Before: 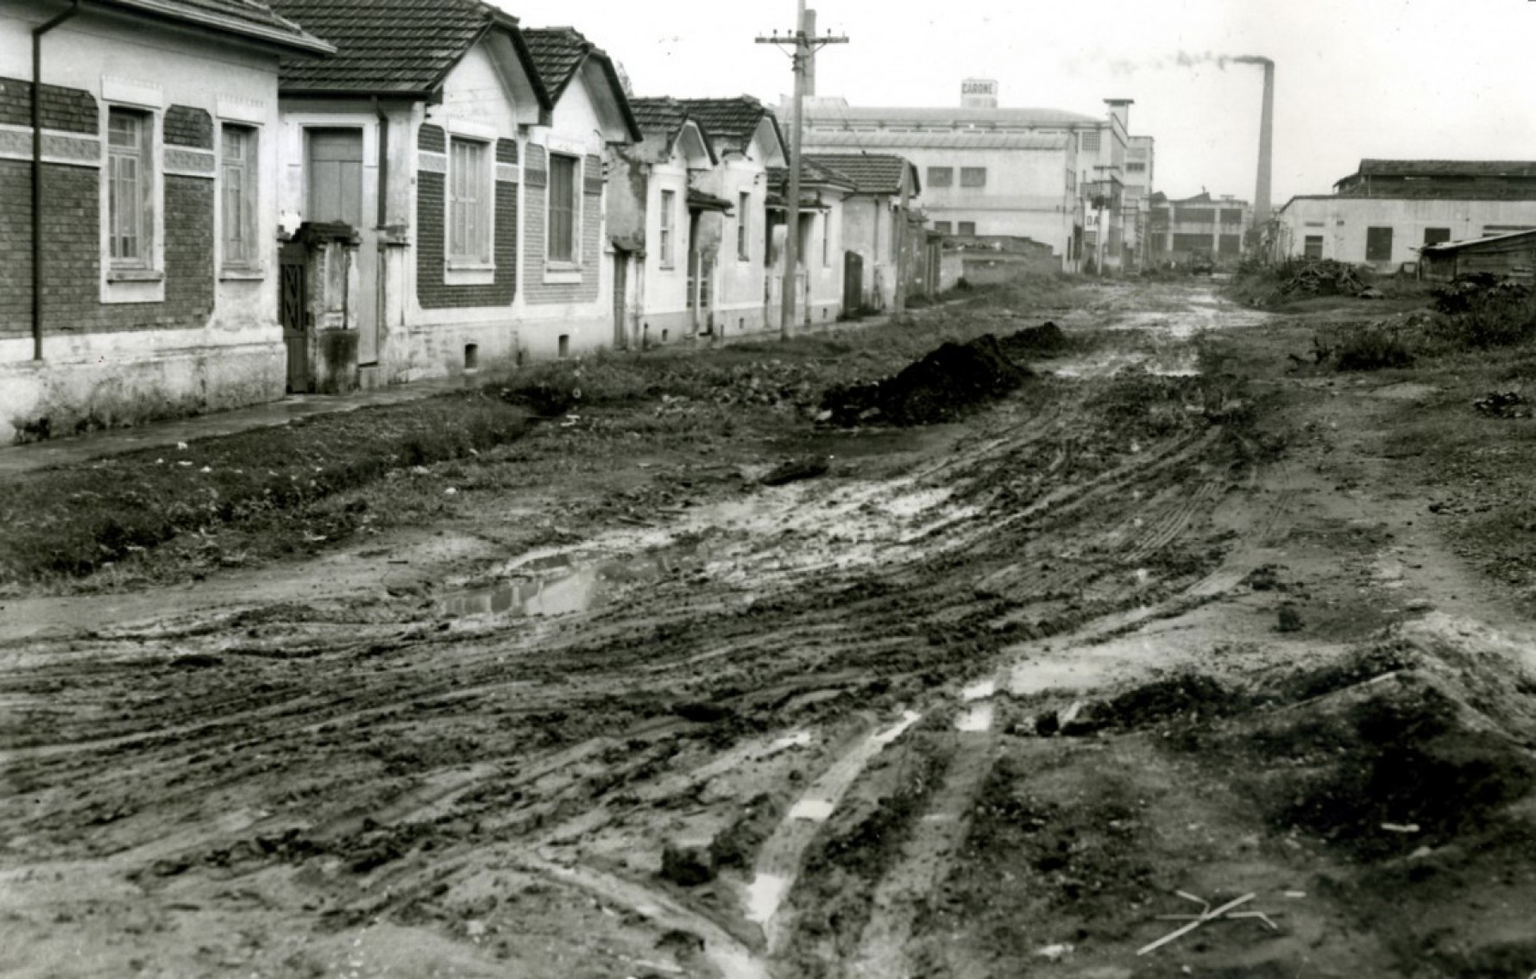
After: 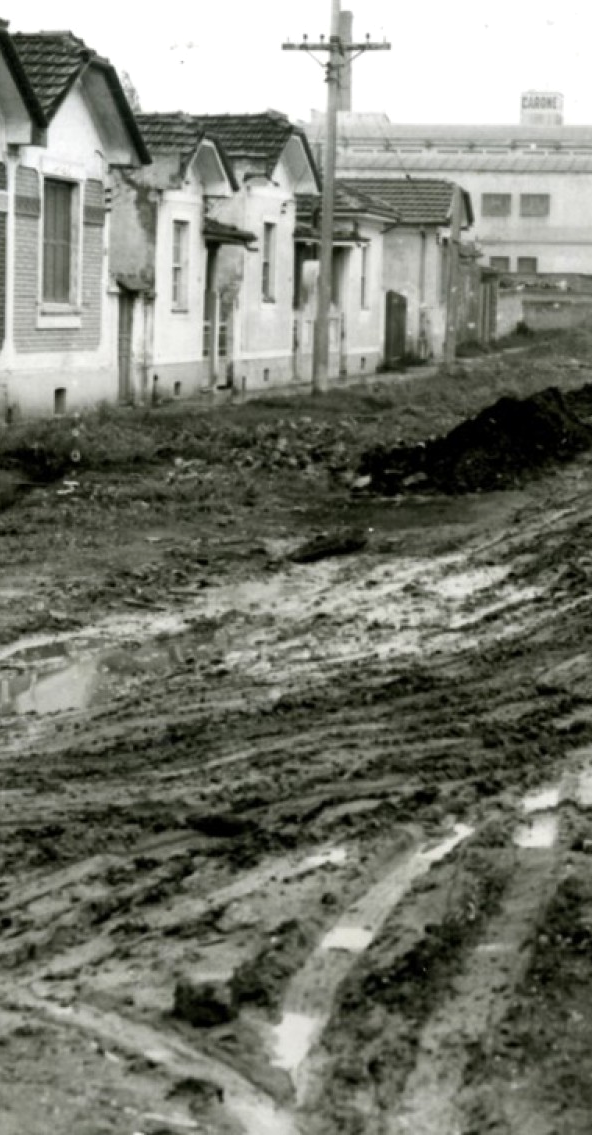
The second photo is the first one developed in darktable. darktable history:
crop: left 33.36%, right 33.36%
levels: levels [0, 0.492, 0.984]
